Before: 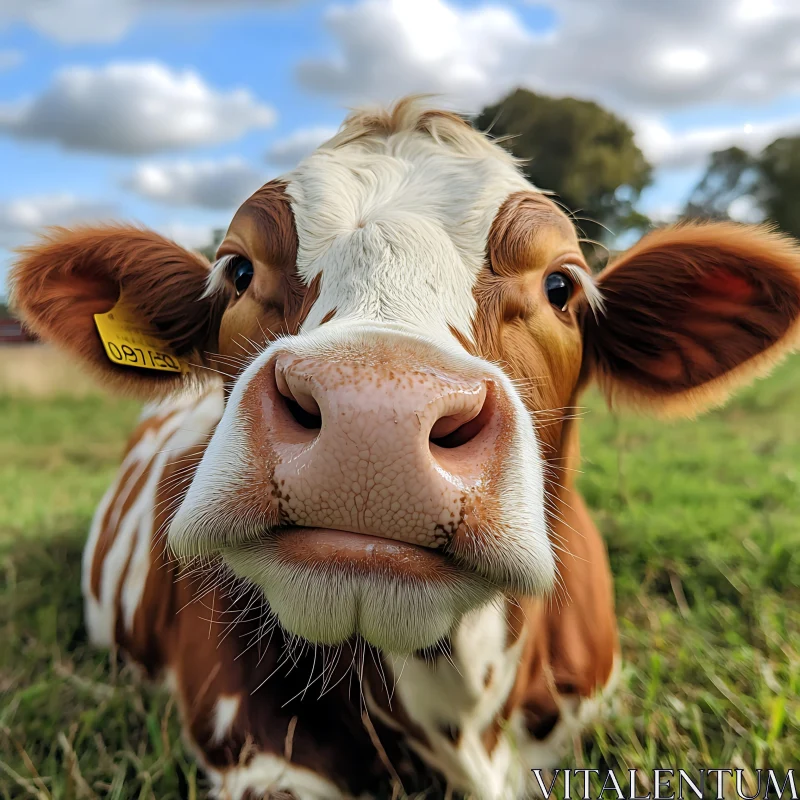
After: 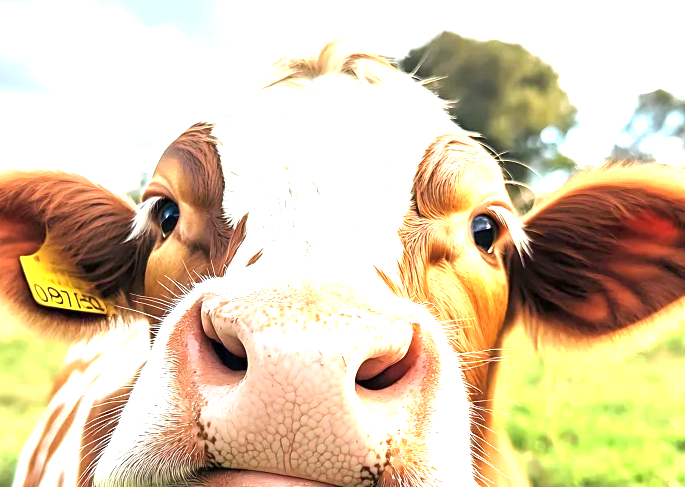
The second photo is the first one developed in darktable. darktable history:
exposure: exposure 2 EV, compensate highlight preservation false
crop and rotate: left 9.315%, top 7.322%, right 4.938%, bottom 31.696%
